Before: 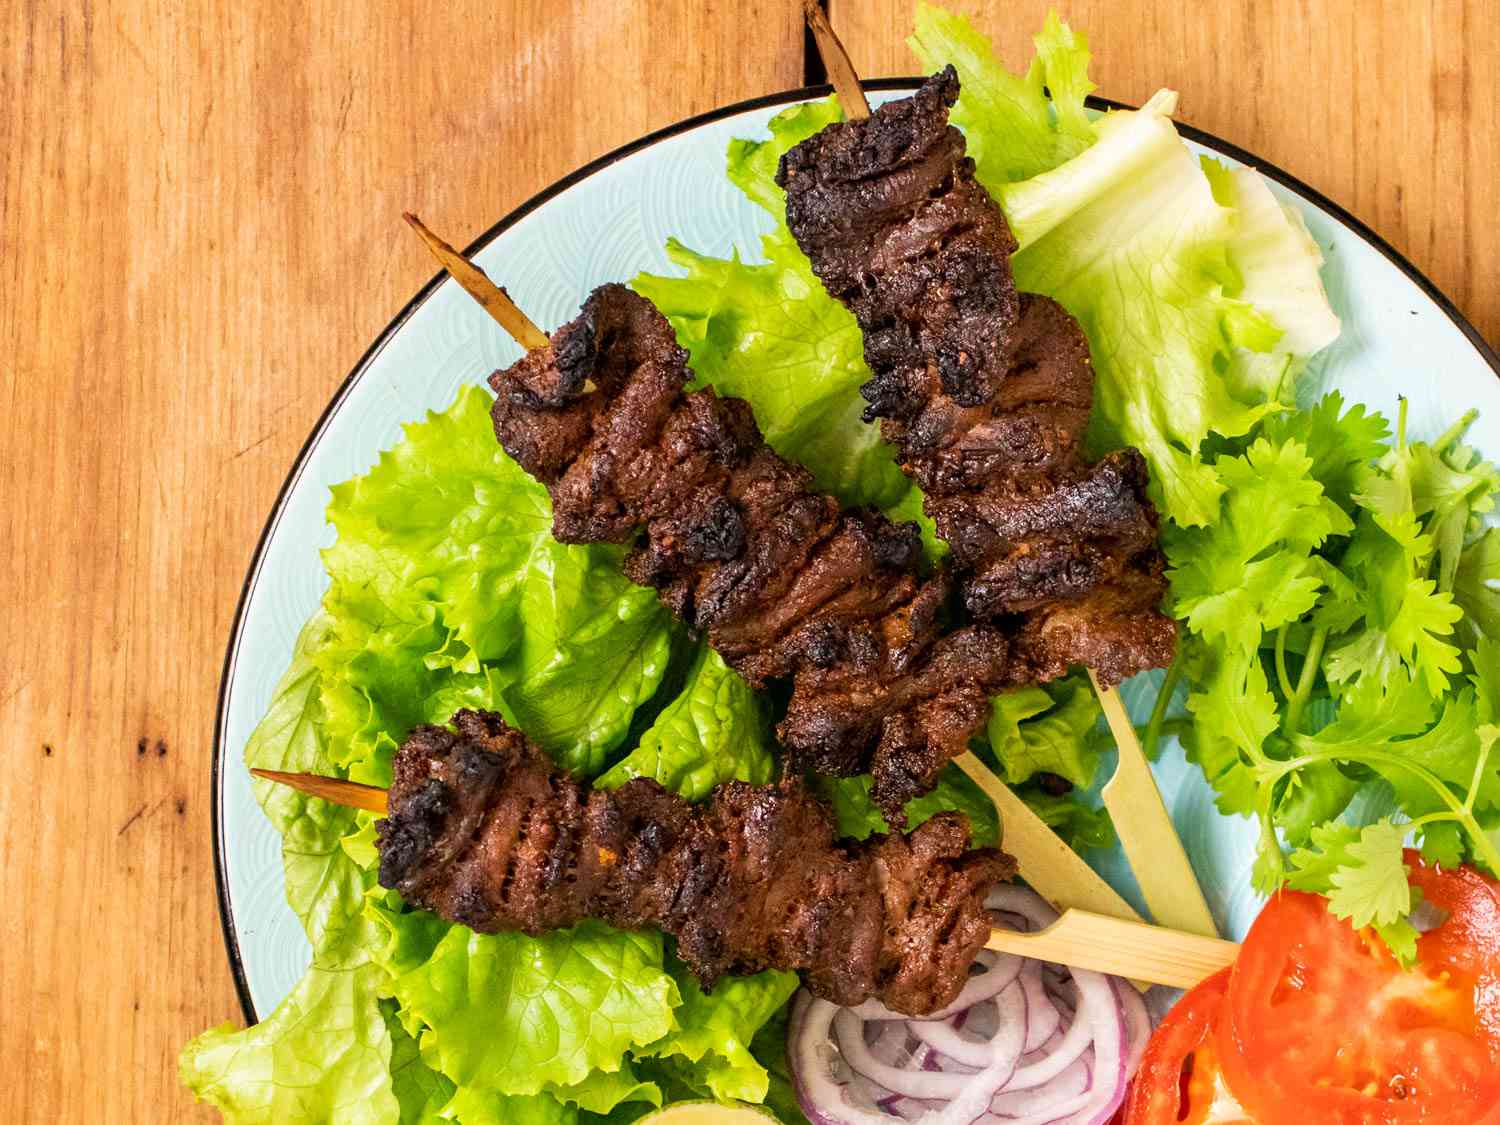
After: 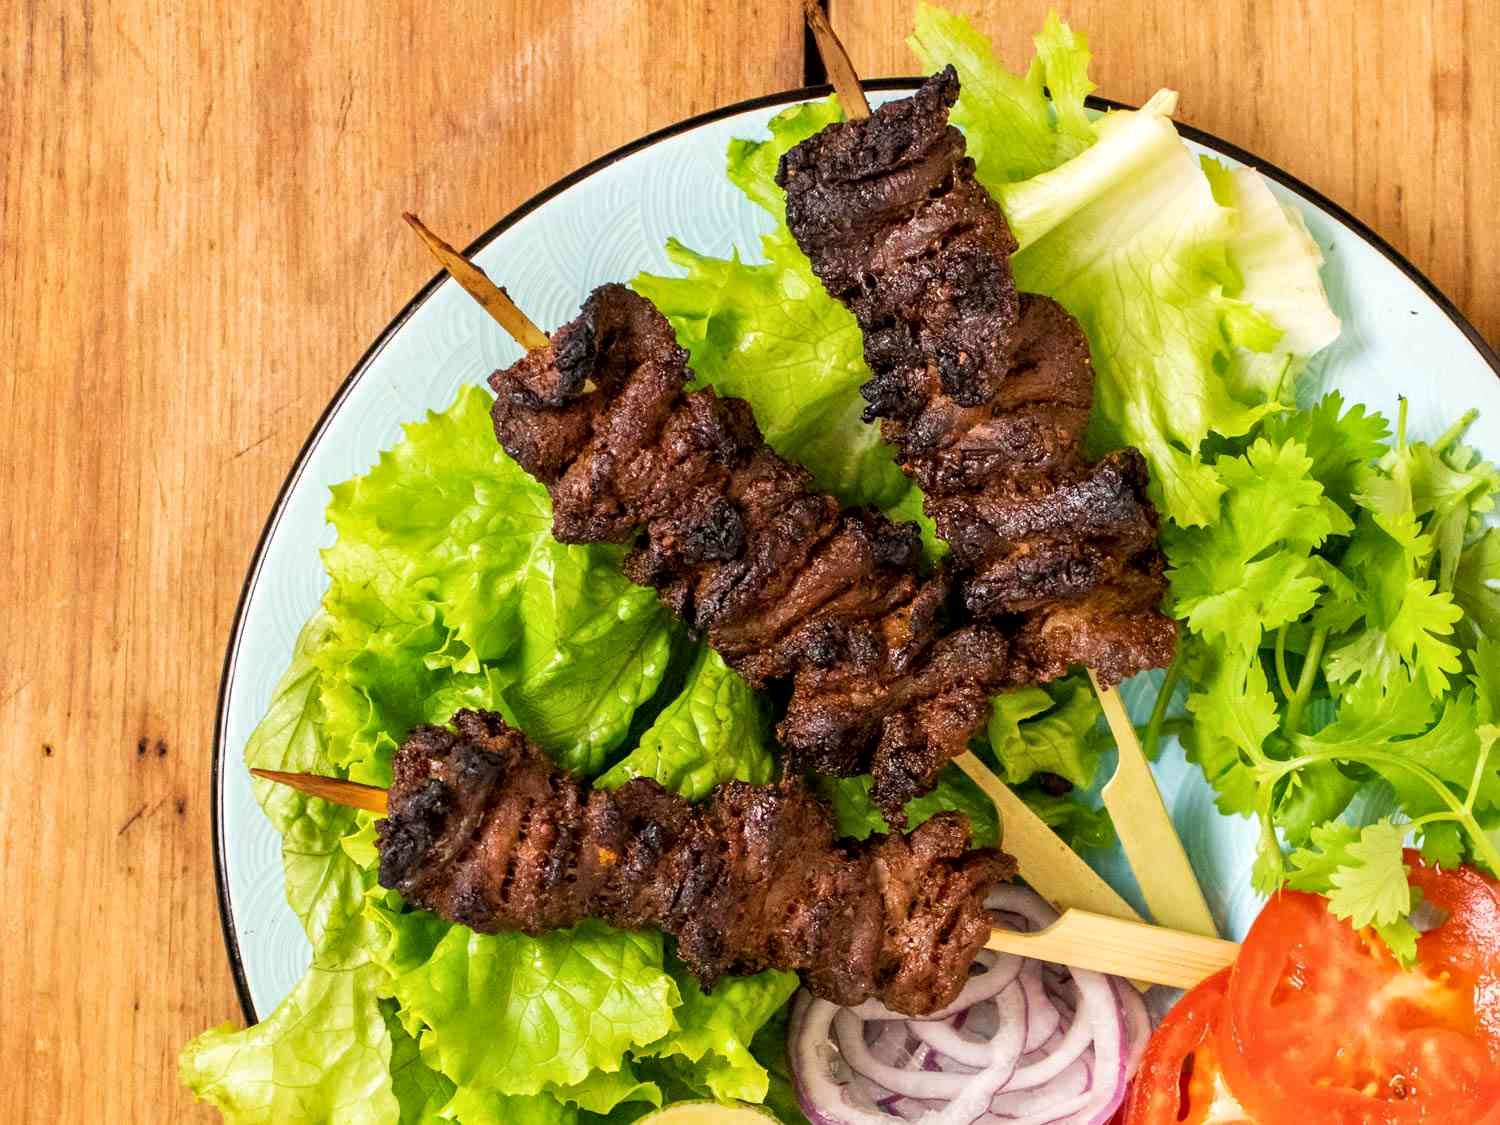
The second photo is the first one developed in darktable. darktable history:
local contrast: mode bilateral grid, contrast 20, coarseness 50, detail 120%, midtone range 0.2
exposure: compensate highlight preservation false
